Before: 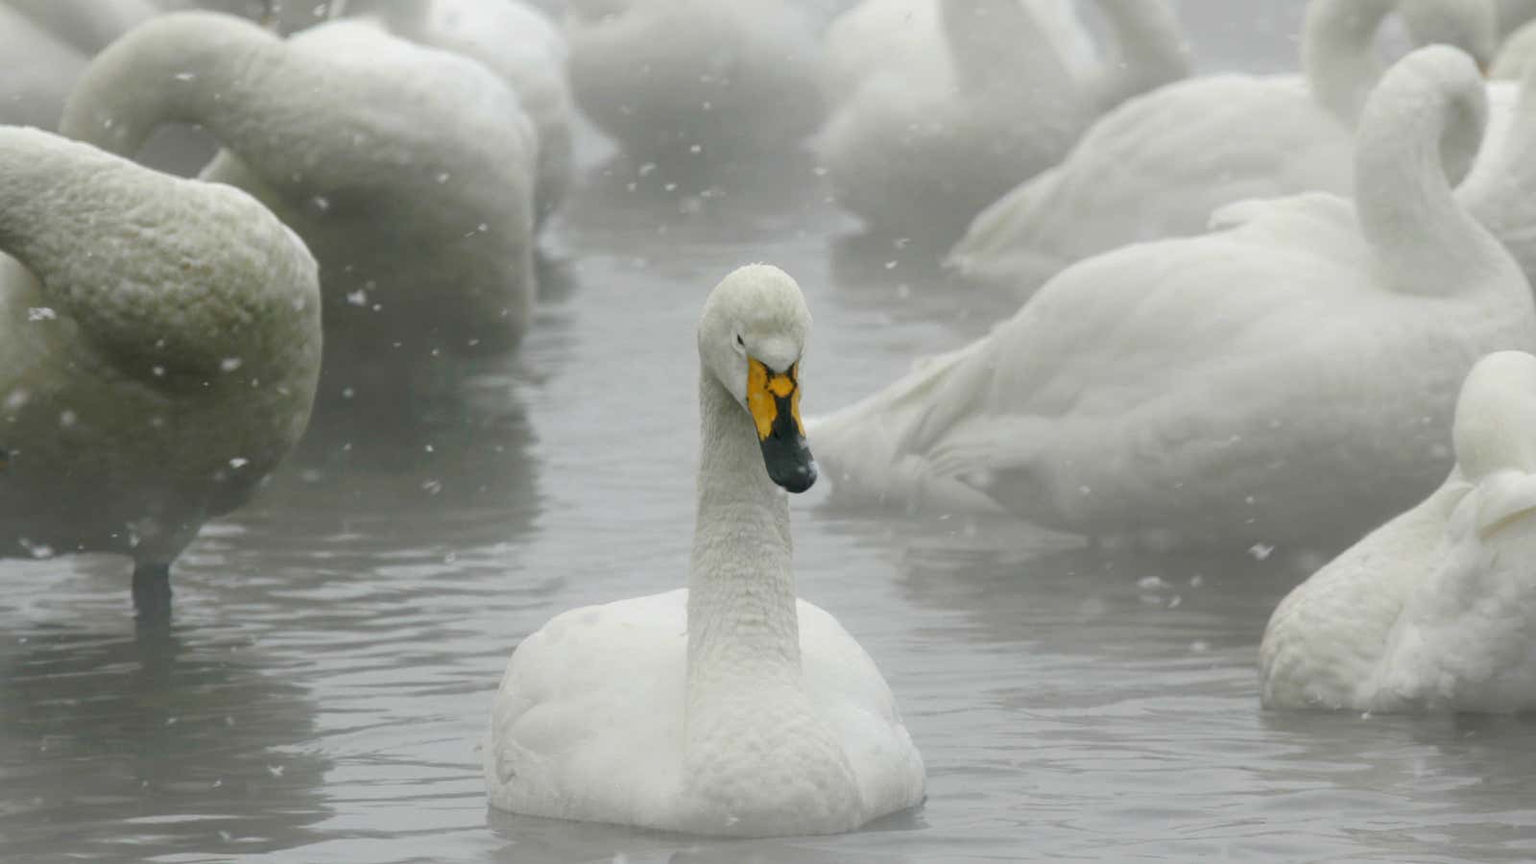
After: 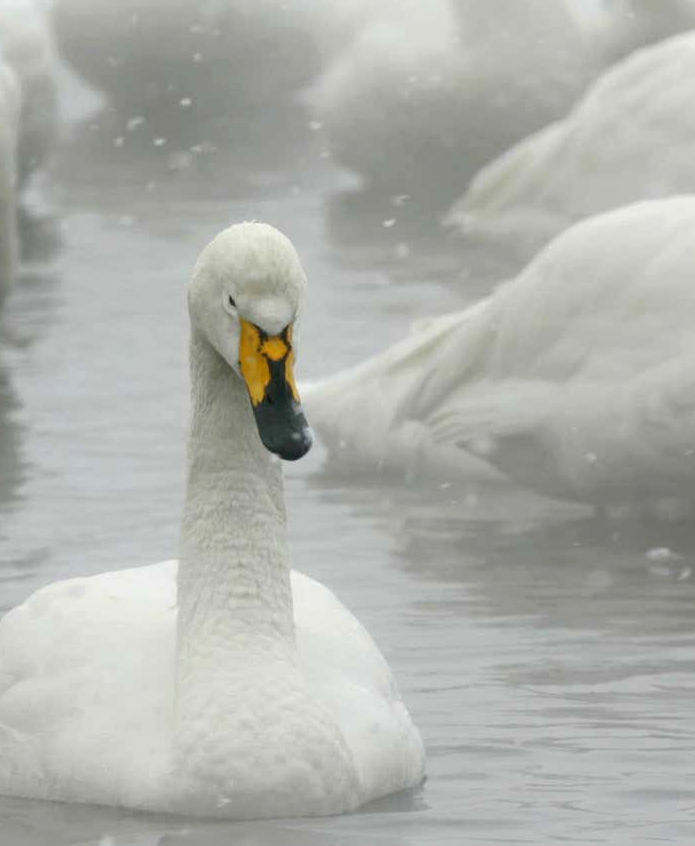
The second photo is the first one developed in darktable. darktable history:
crop: left 33.697%, top 5.992%, right 22.815%
levels: levels [0, 0.476, 0.951]
